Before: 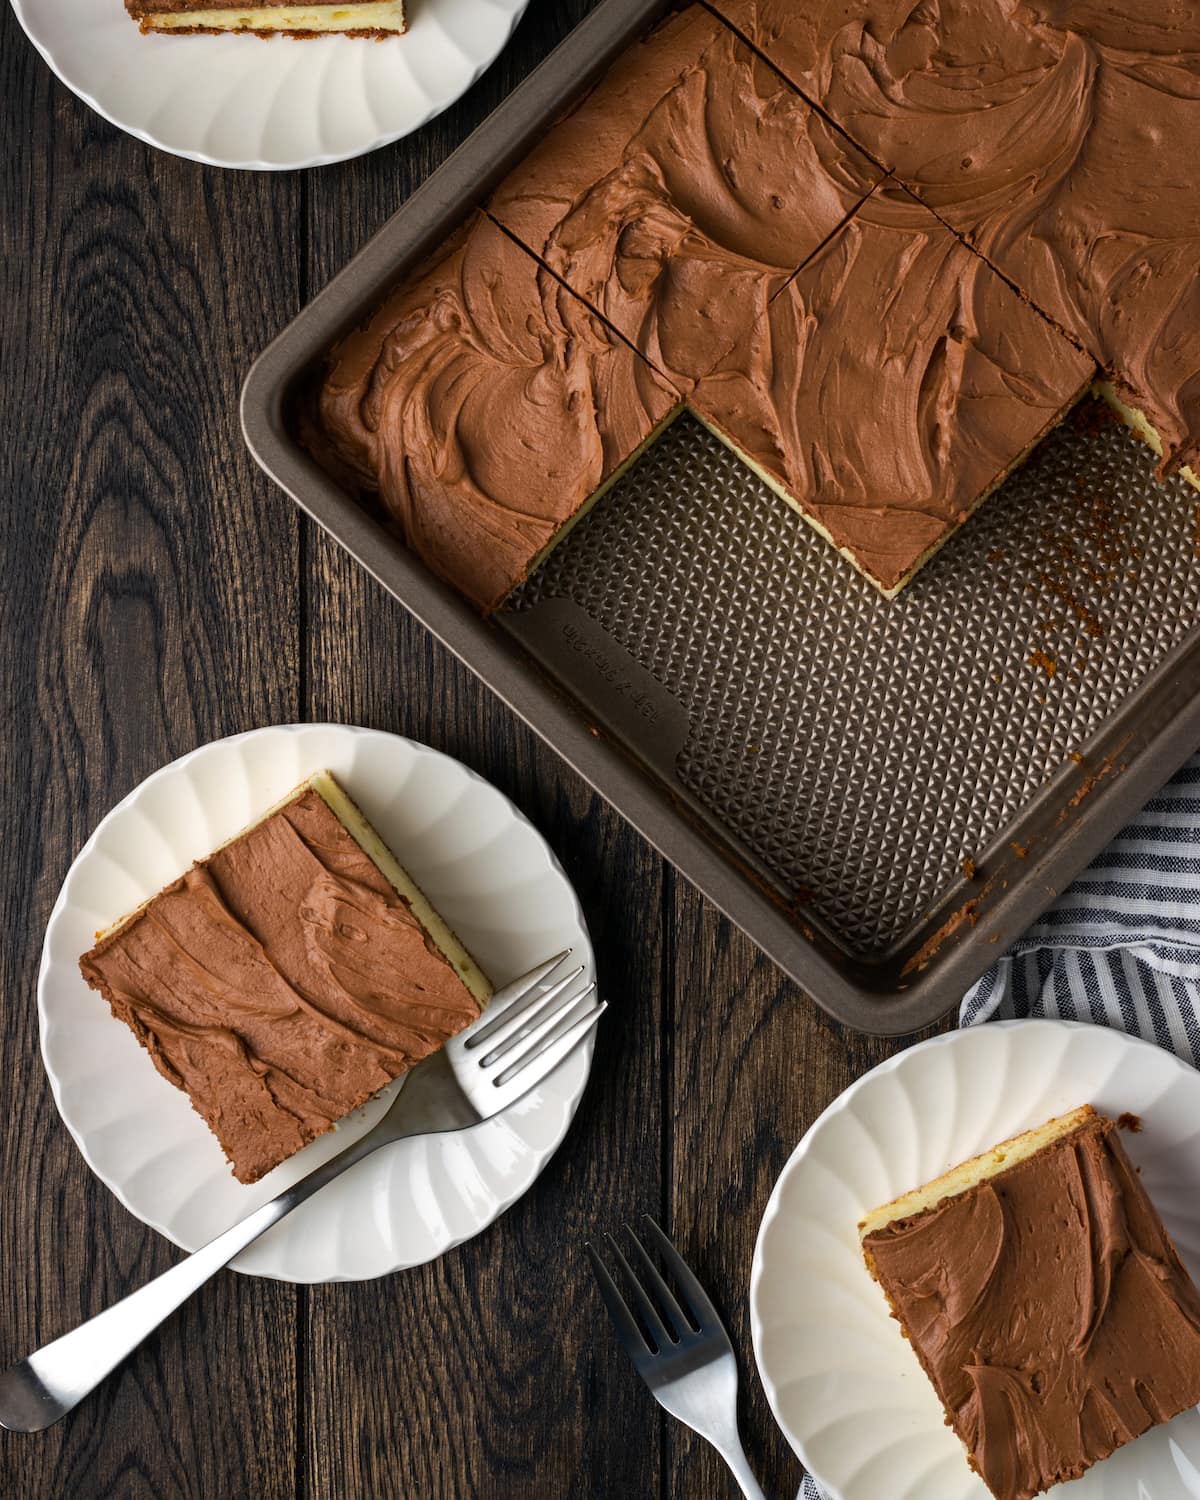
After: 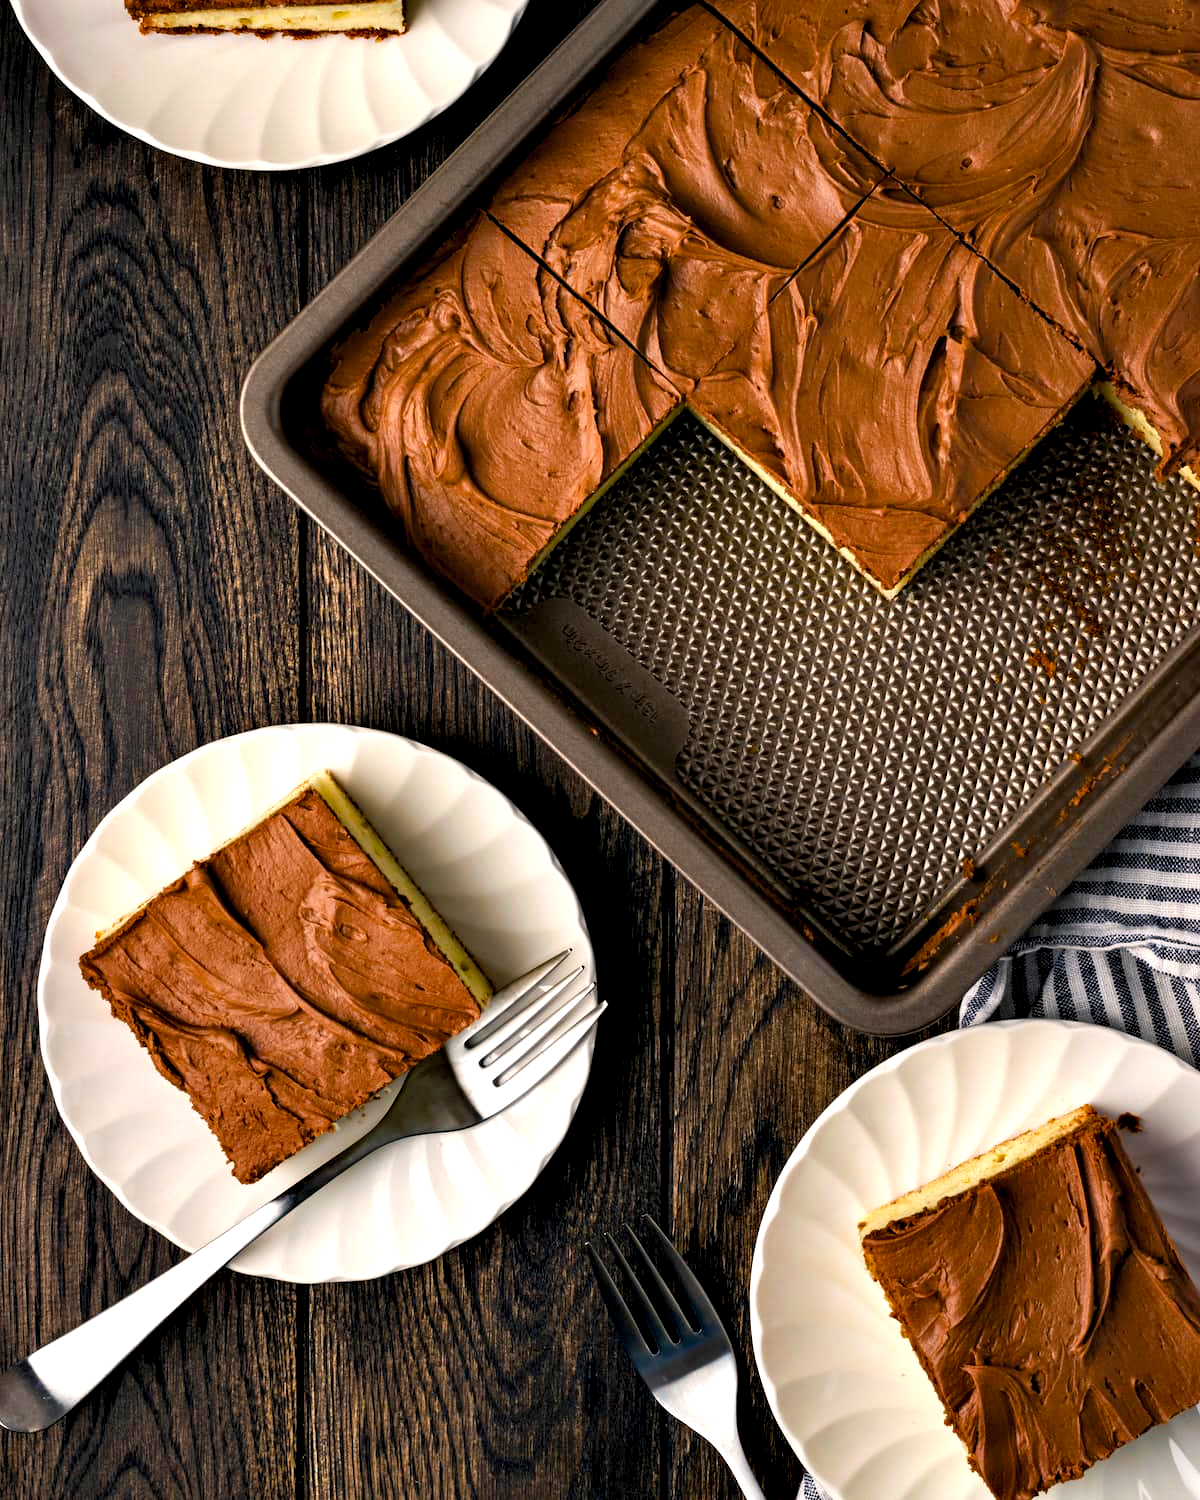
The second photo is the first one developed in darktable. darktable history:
contrast equalizer: y [[0.6 ×6], [0.55 ×6], [0 ×6], [0 ×6], [0 ×6]]
contrast brightness saturation: contrast 0.026, brightness 0.056, saturation 0.121
color balance rgb: highlights gain › chroma 3.009%, highlights gain › hue 60.11°, perceptual saturation grading › global saturation 0.232%, perceptual saturation grading › highlights -8.714%, perceptual saturation grading › mid-tones 18.507%, perceptual saturation grading › shadows 29.239%, global vibrance 9.278%
